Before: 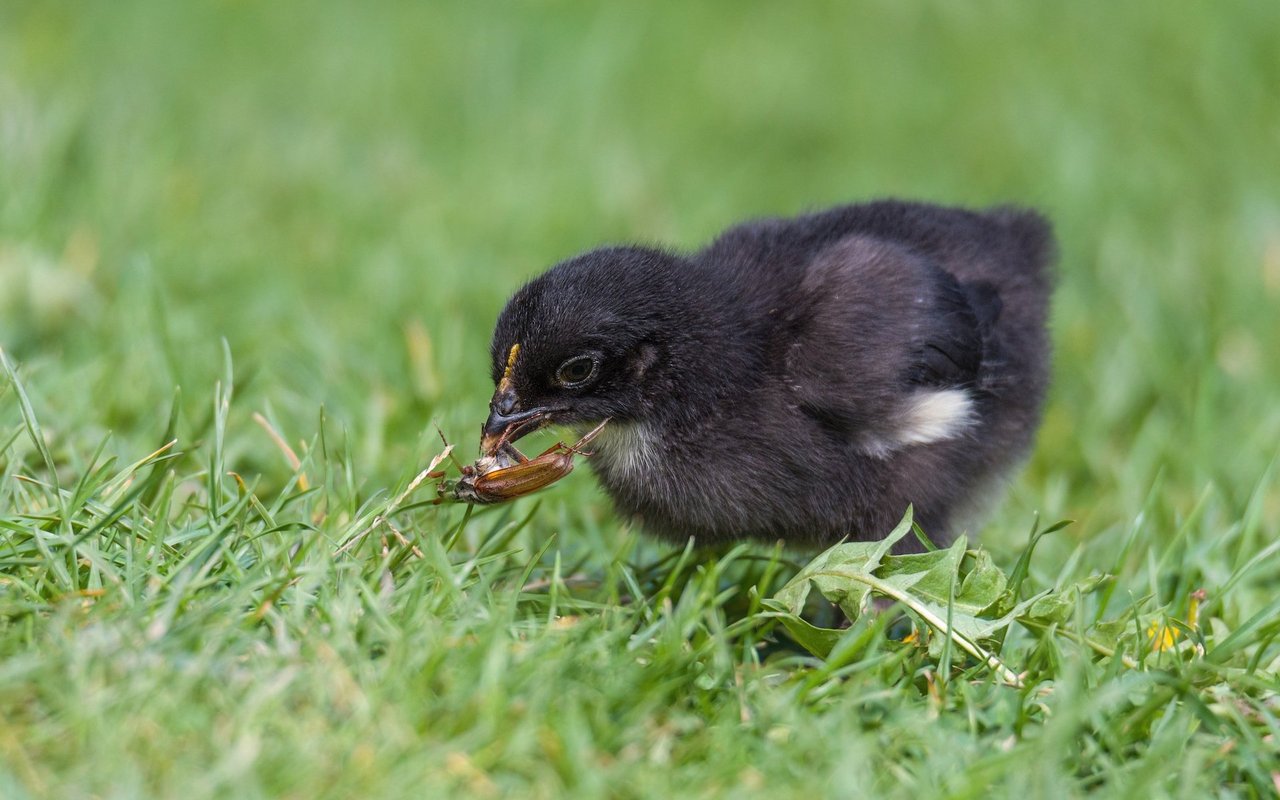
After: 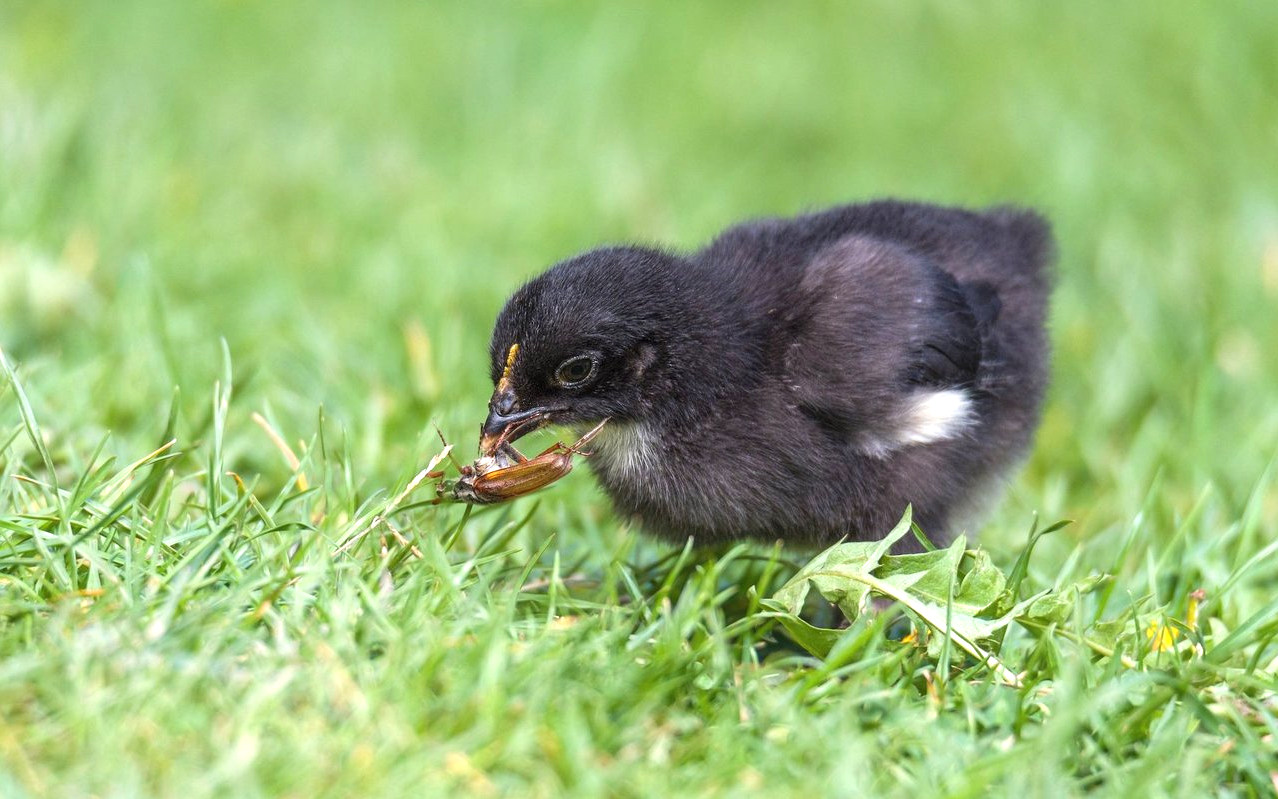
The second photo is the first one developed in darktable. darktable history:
exposure: black level correction 0, exposure 0.703 EV, compensate exposure bias true, compensate highlight preservation false
crop and rotate: left 0.135%, bottom 0.003%
